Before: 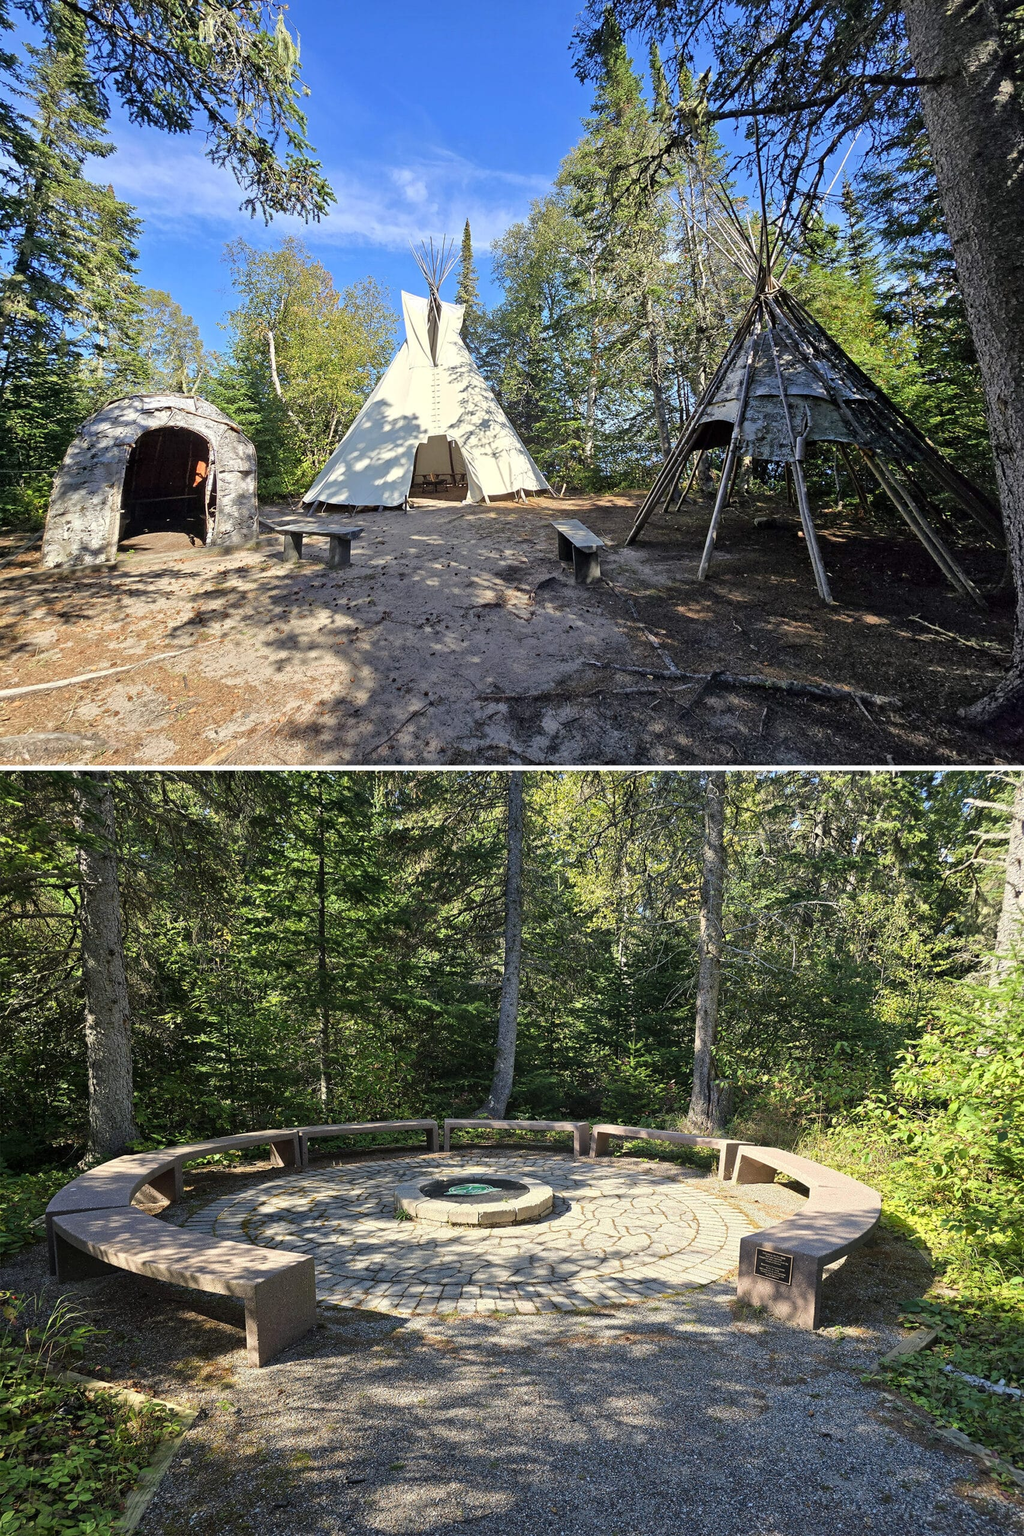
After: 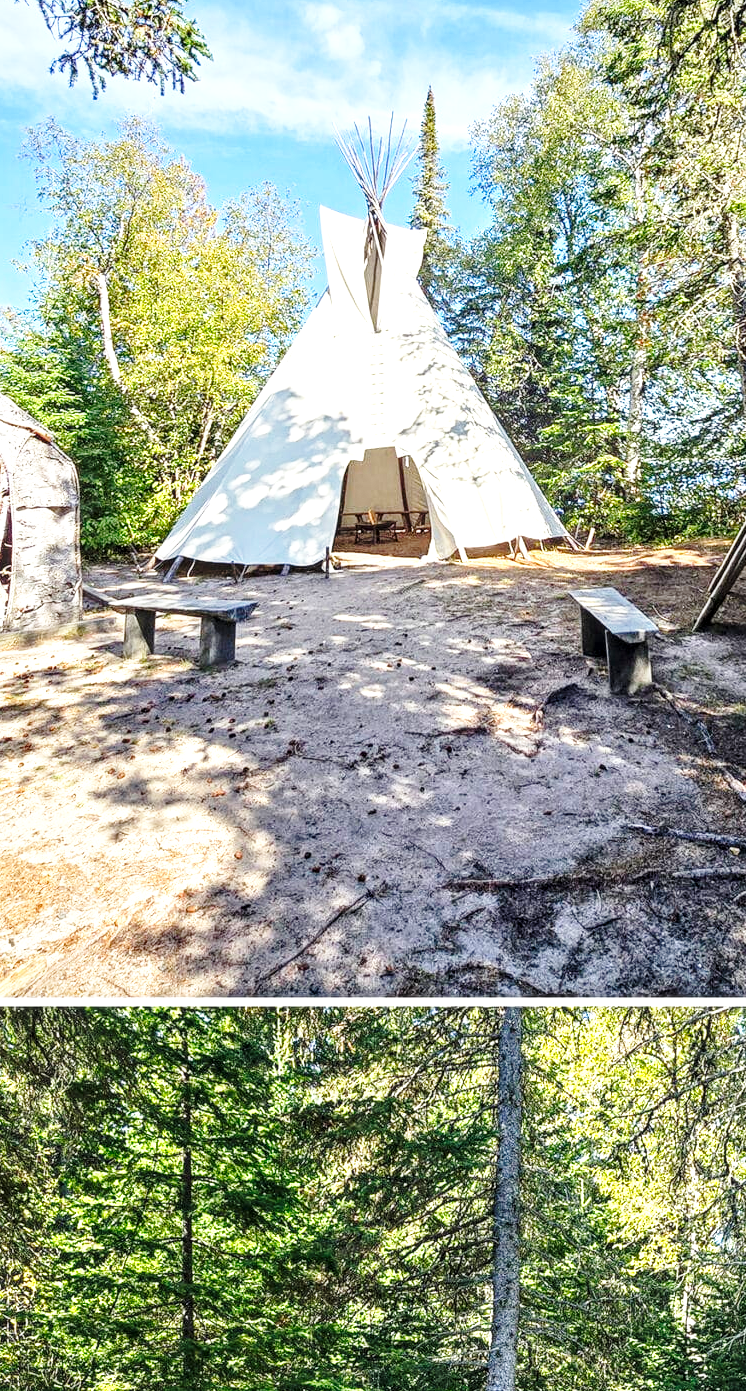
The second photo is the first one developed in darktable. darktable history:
exposure: exposure 0.505 EV, compensate exposure bias true, compensate highlight preservation false
base curve: curves: ch0 [(0, 0) (0.028, 0.03) (0.121, 0.232) (0.46, 0.748) (0.859, 0.968) (1, 1)], preserve colors none
crop: left 20.489%, top 10.894%, right 35.77%, bottom 34.731%
local contrast: highlights 61%, detail 143%, midtone range 0.425
